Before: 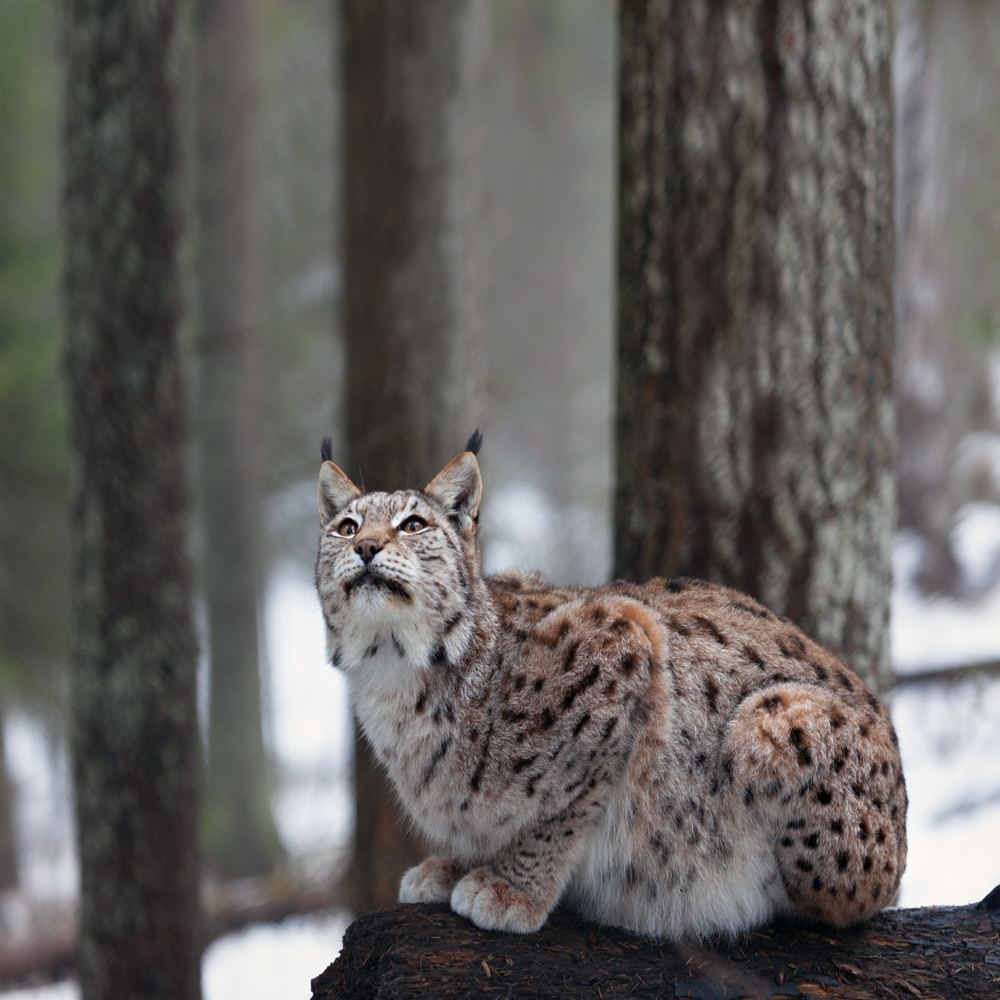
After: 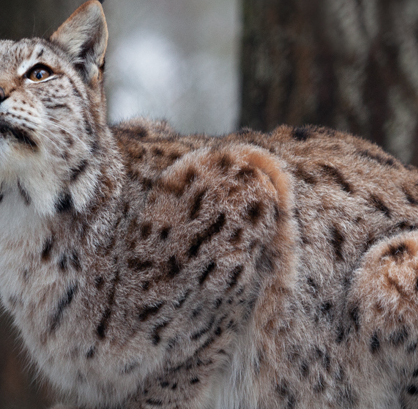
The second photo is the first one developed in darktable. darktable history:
vignetting: fall-off start 100.5%, fall-off radius 65.15%, automatic ratio true
crop: left 37.481%, top 45.263%, right 20.666%, bottom 13.782%
